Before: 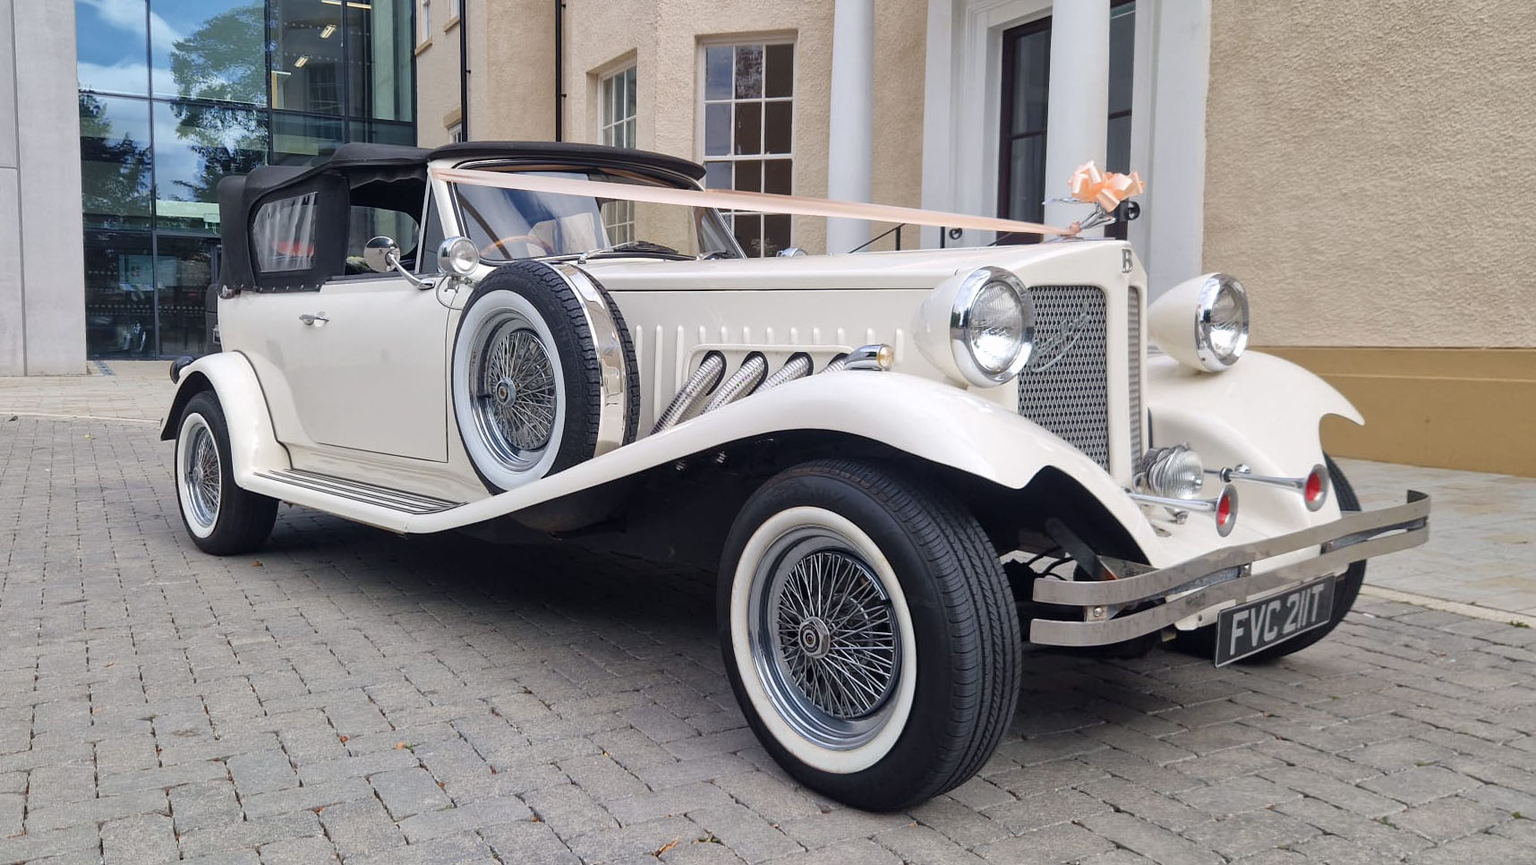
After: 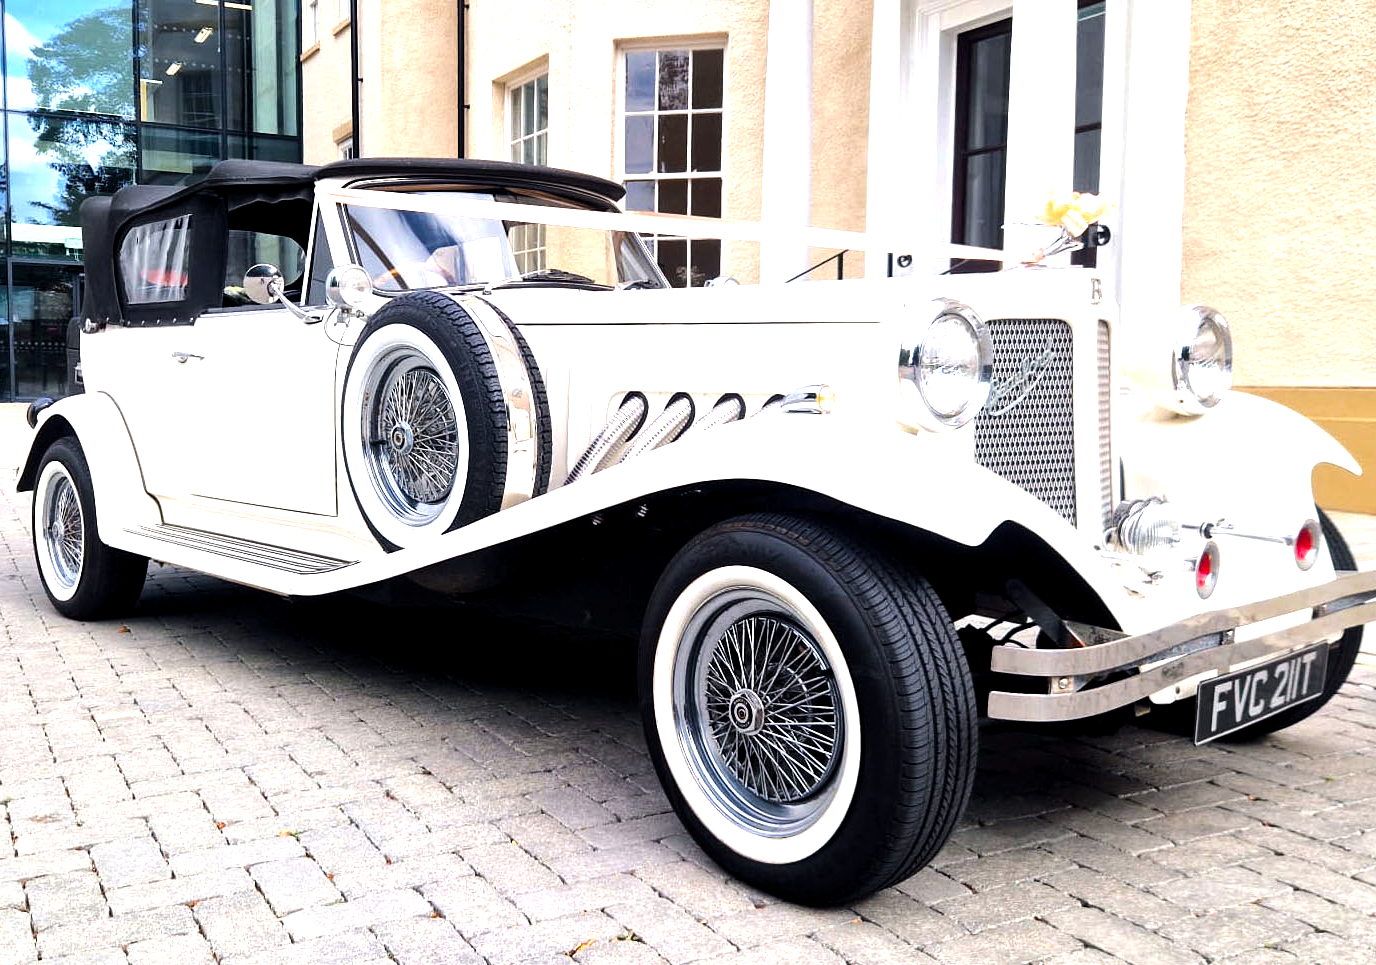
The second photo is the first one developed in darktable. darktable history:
tone equalizer: -8 EV -0.736 EV, -7 EV -0.691 EV, -6 EV -0.63 EV, -5 EV -0.368 EV, -3 EV 0.373 EV, -2 EV 0.6 EV, -1 EV 0.7 EV, +0 EV 0.723 EV
color balance rgb: highlights gain › luminance 1.035%, highlights gain › chroma 0.391%, highlights gain › hue 43.98°, global offset › luminance -0.476%, perceptual saturation grading › global saturation 30.78%, perceptual brilliance grading › highlights 17.568%, perceptual brilliance grading › mid-tones 31.32%, perceptual brilliance grading › shadows -30.721%, contrast 4.151%
crop and rotate: left 9.531%, right 10.248%
